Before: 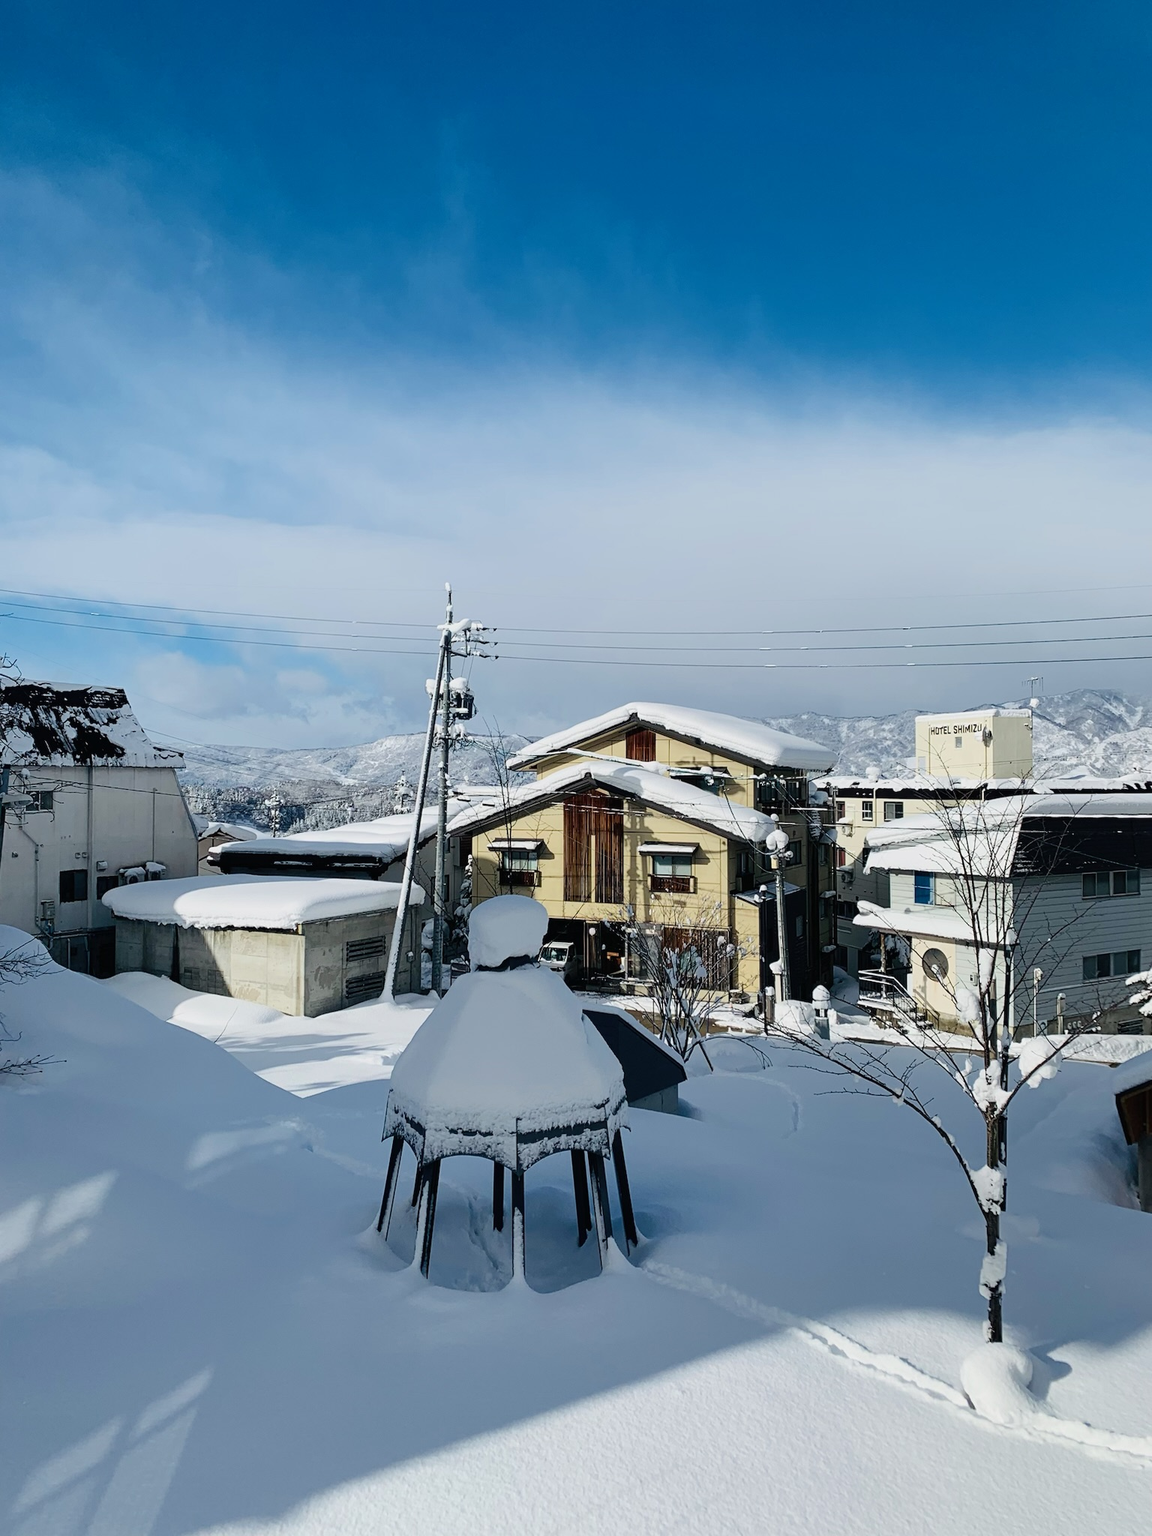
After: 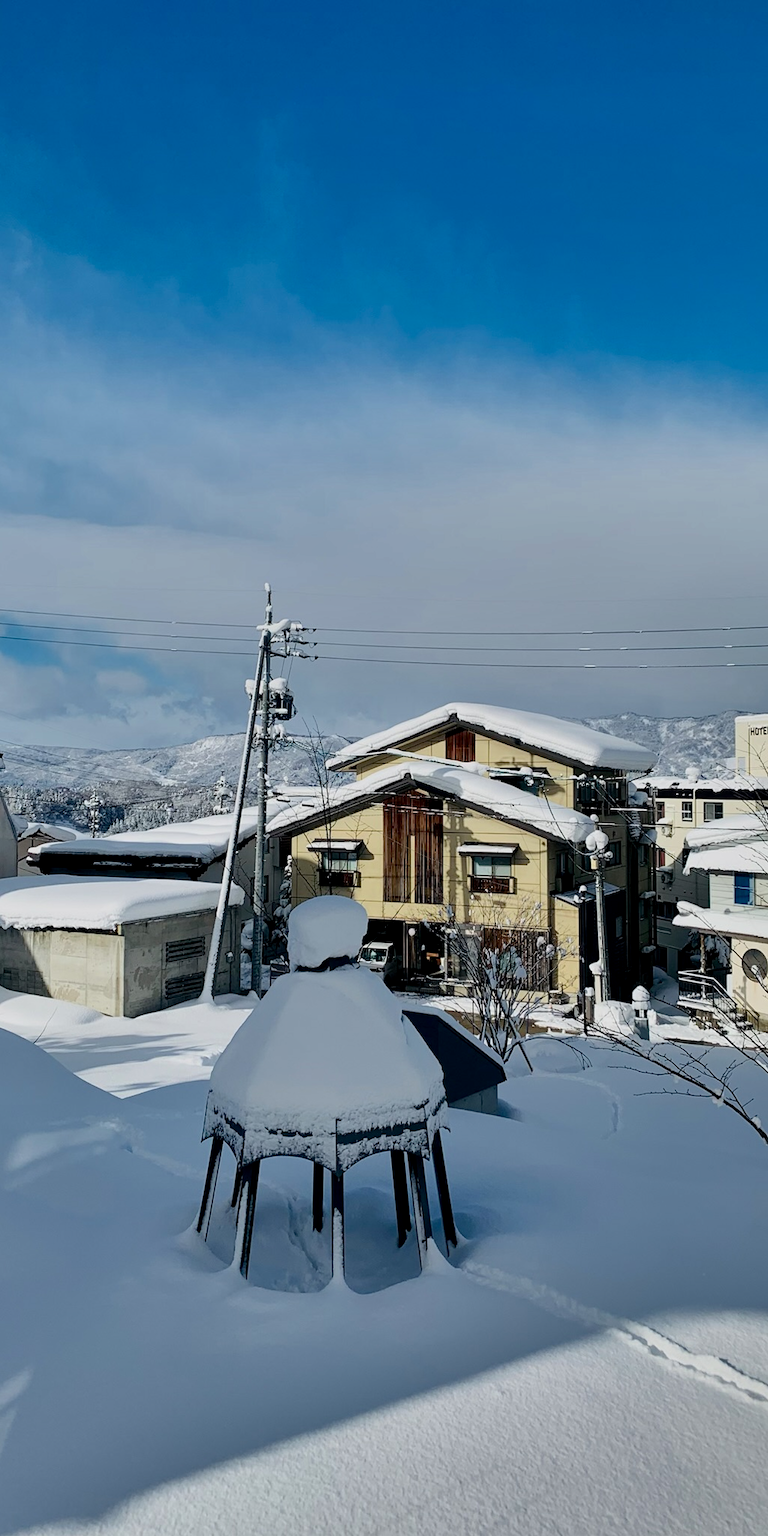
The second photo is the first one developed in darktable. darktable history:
shadows and highlights: white point adjustment -3.64, highlights -63.34, highlights color adjustment 42%, soften with gaussian
crop and rotate: left 15.754%, right 17.579%
